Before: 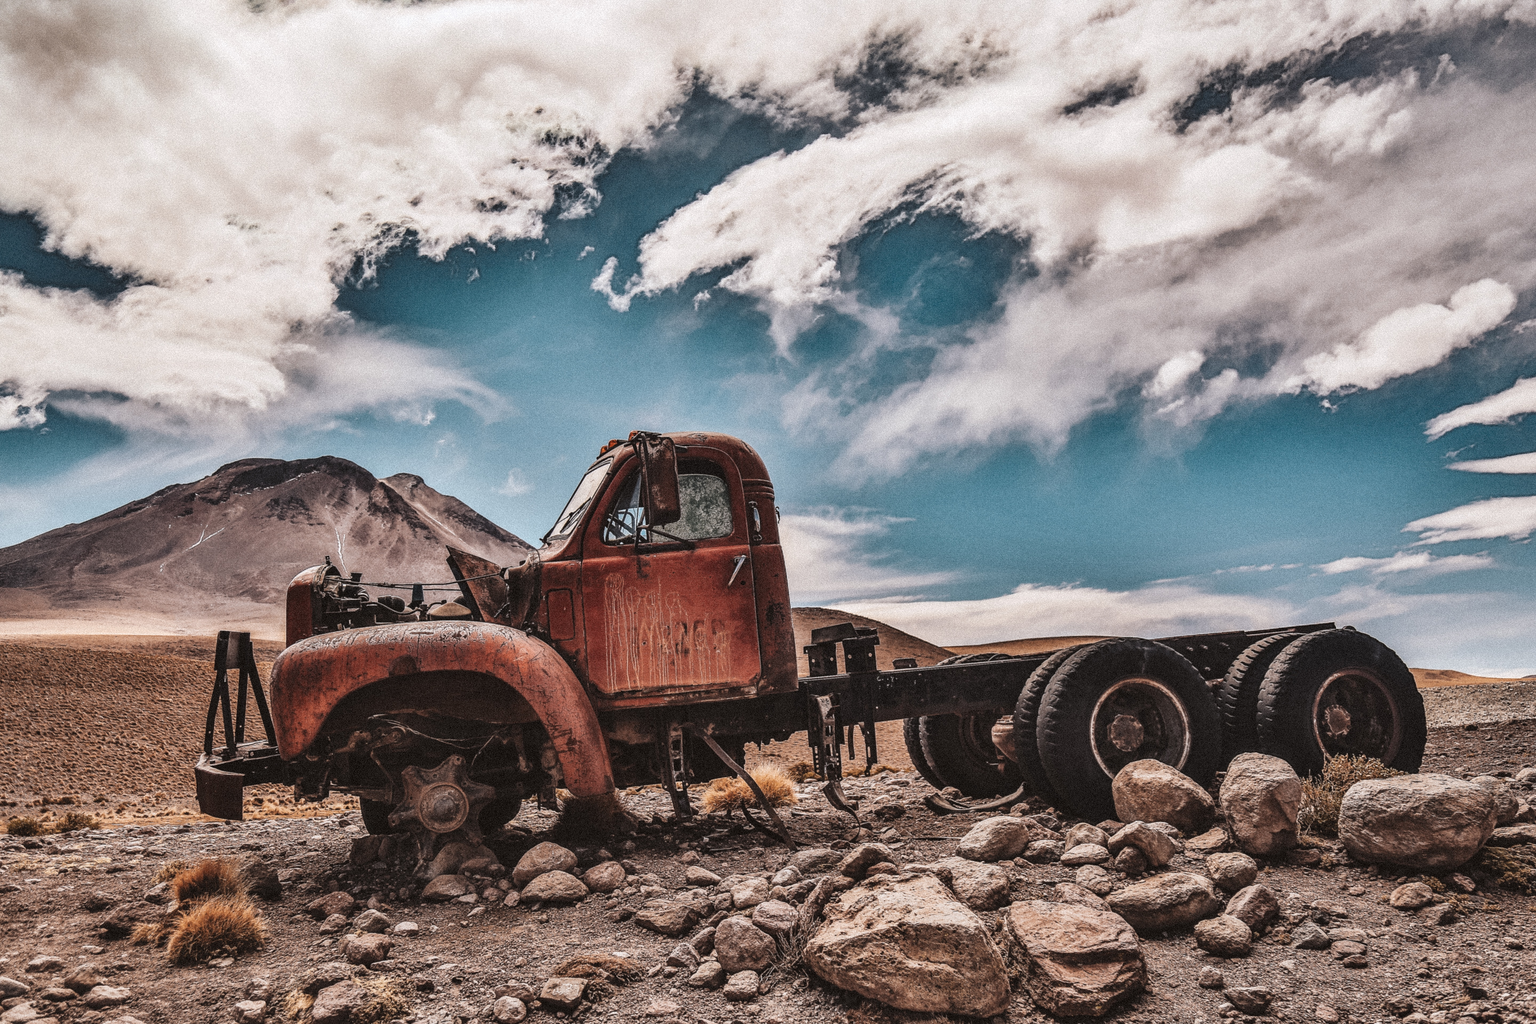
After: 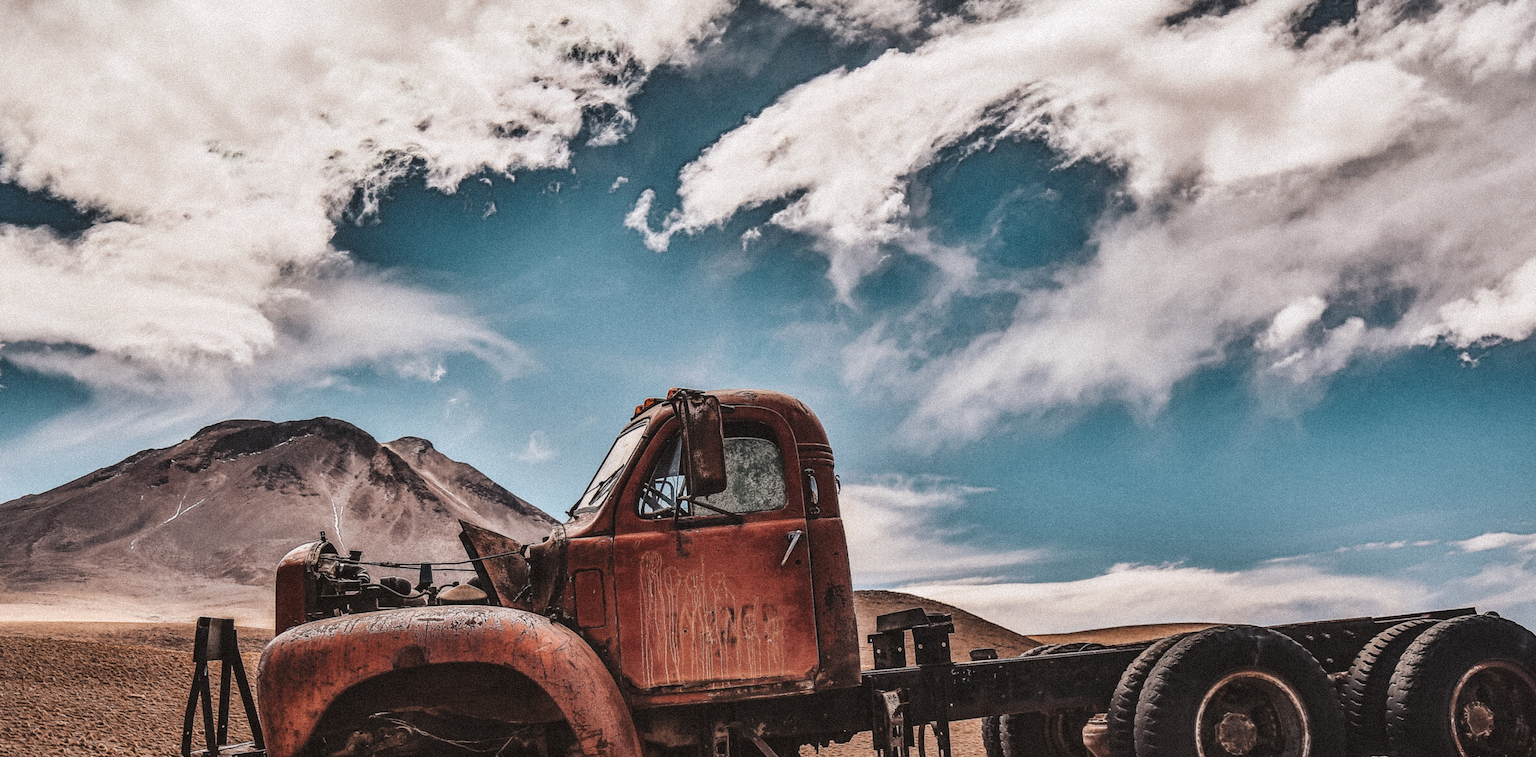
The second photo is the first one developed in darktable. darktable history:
crop: left 2.997%, top 8.993%, right 9.621%, bottom 26.374%
